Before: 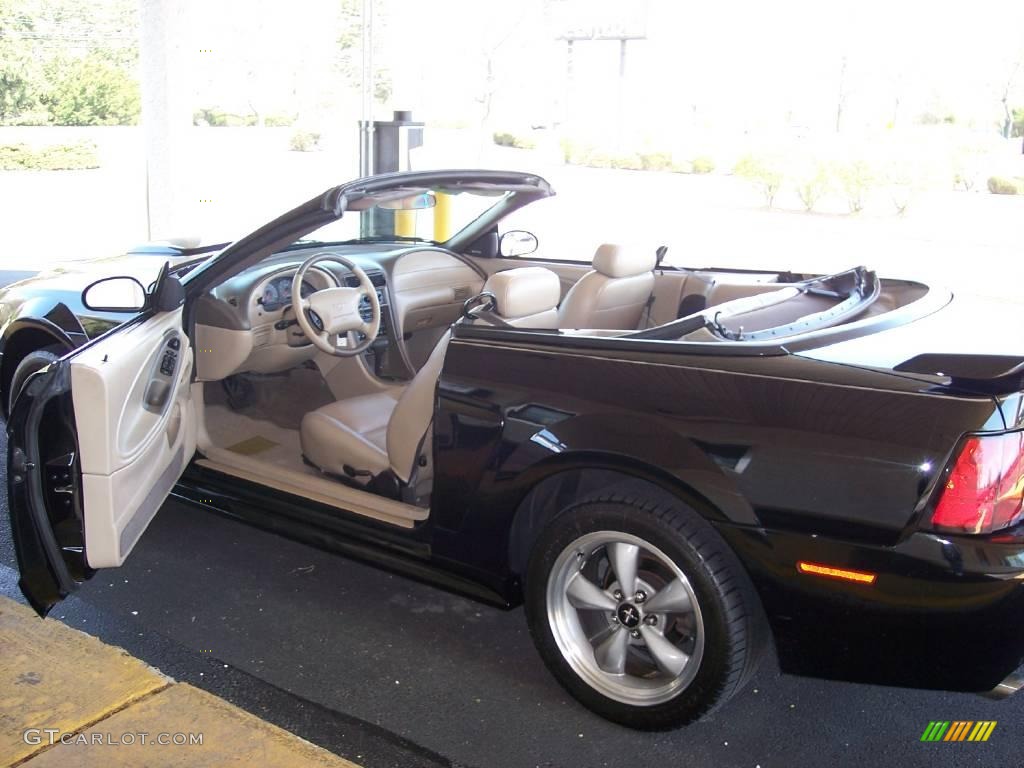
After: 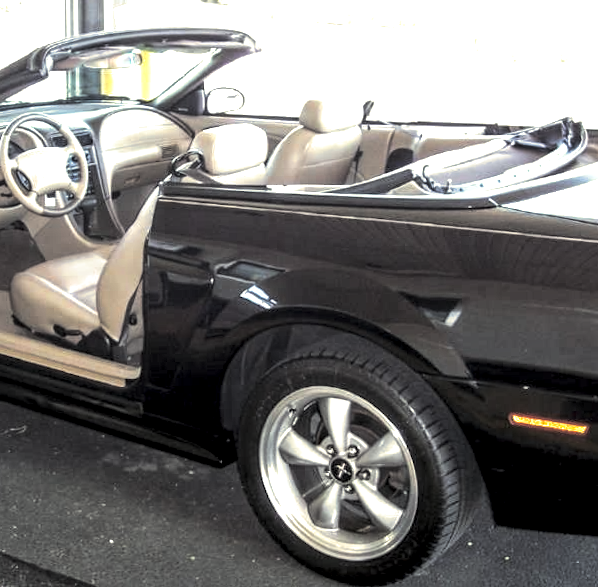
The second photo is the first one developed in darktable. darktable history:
local contrast: highlights 19%, detail 186%
rotate and perspective: rotation -1°, crop left 0.011, crop right 0.989, crop top 0.025, crop bottom 0.975
split-toning: shadows › hue 43.2°, shadows › saturation 0, highlights › hue 50.4°, highlights › saturation 1
color correction: highlights a* -4.28, highlights b* 6.53
exposure: exposure 0.636 EV, compensate highlight preservation false
crop and rotate: left 28.256%, top 17.734%, right 12.656%, bottom 3.573%
